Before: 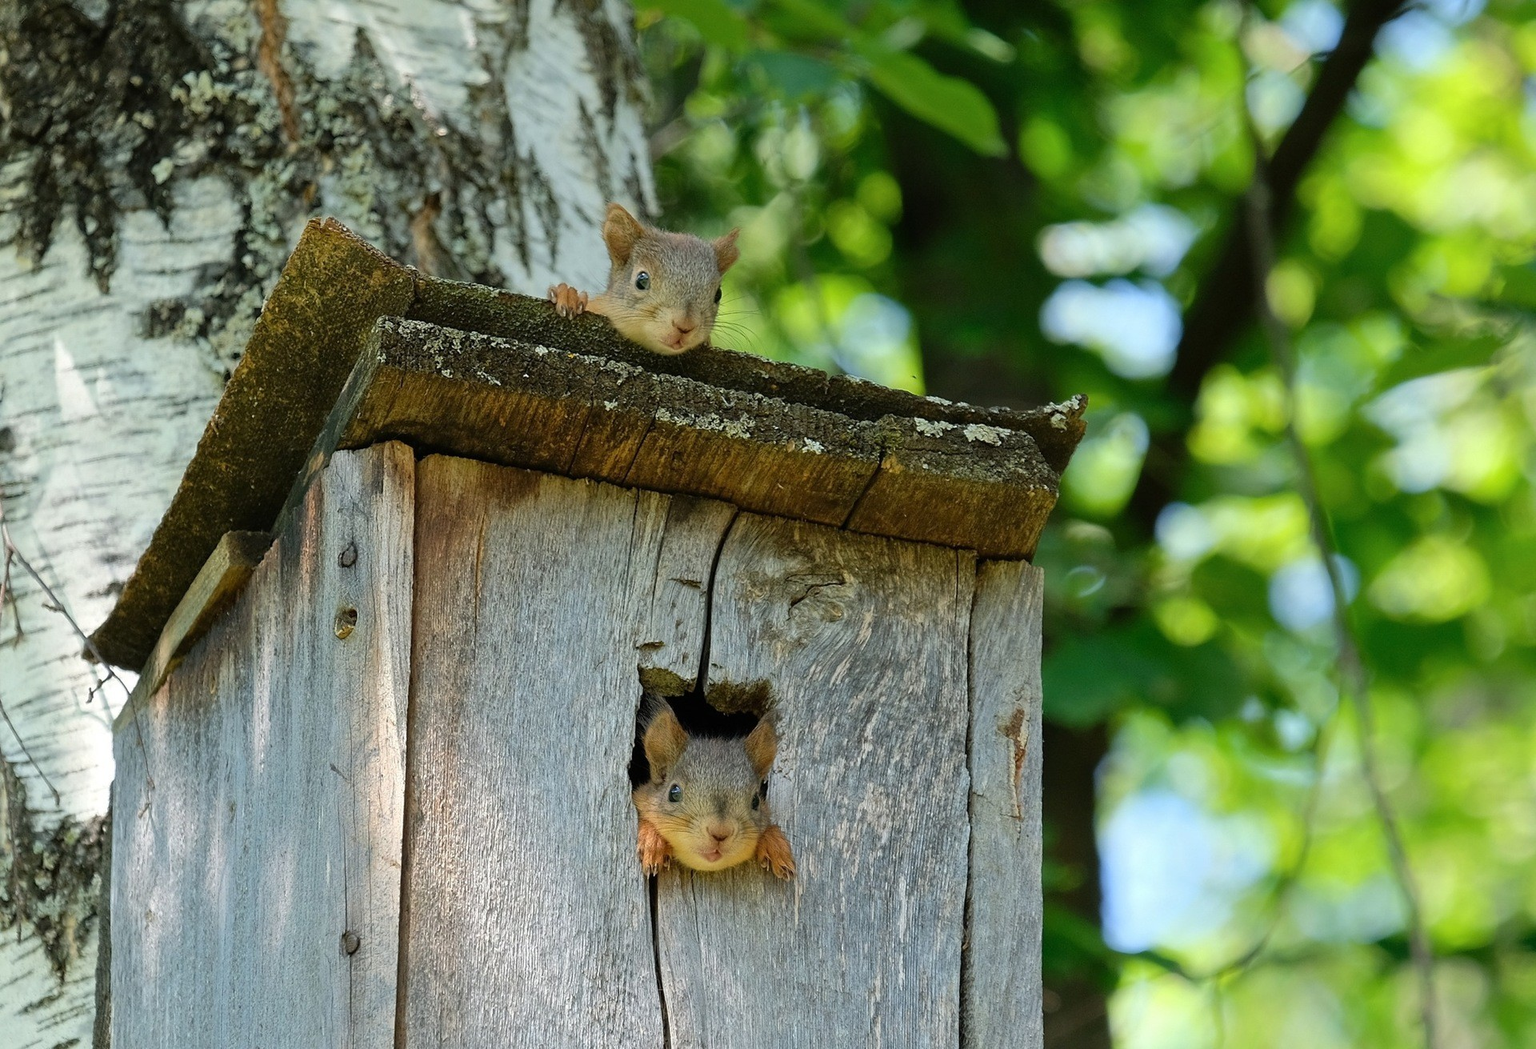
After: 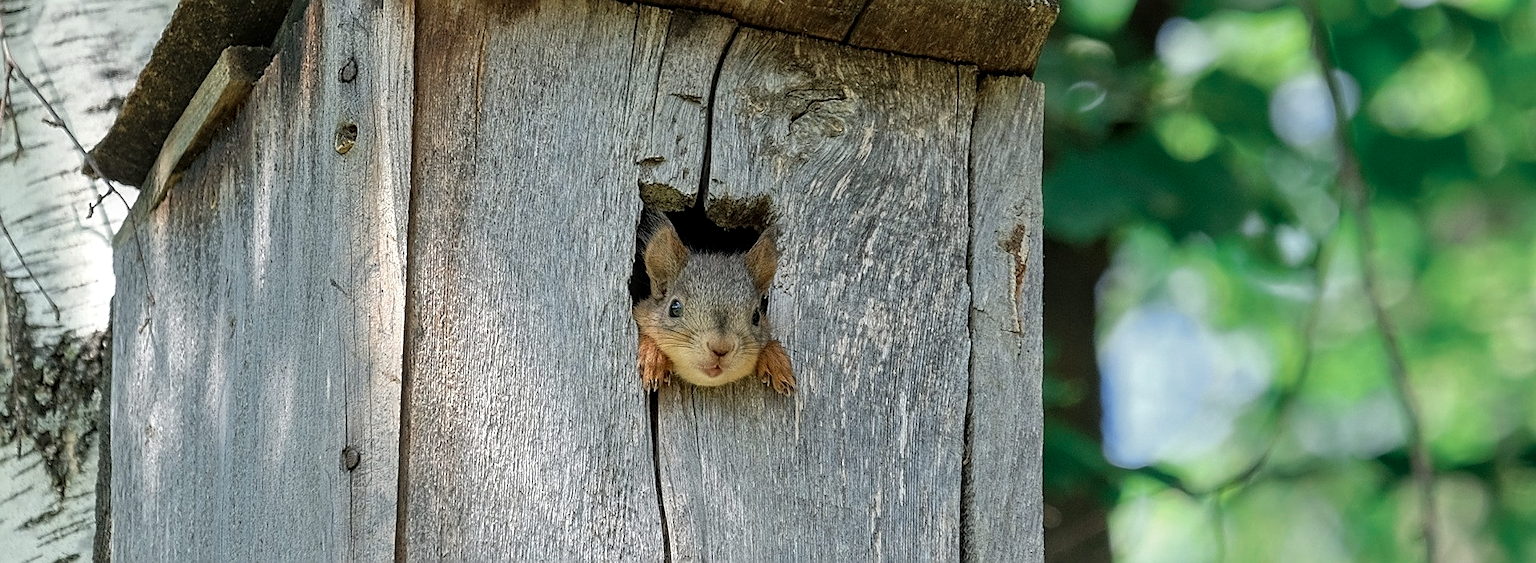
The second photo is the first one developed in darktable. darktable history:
color zones: curves: ch0 [(0, 0.5) (0.125, 0.4) (0.25, 0.5) (0.375, 0.4) (0.5, 0.4) (0.625, 0.35) (0.75, 0.35) (0.875, 0.5)]; ch1 [(0, 0.35) (0.125, 0.45) (0.25, 0.35) (0.375, 0.35) (0.5, 0.35) (0.625, 0.35) (0.75, 0.45) (0.875, 0.35)]; ch2 [(0, 0.6) (0.125, 0.5) (0.25, 0.5) (0.375, 0.6) (0.5, 0.6) (0.625, 0.5) (0.75, 0.5) (0.875, 0.5)]
crop and rotate: top 46.237%
sharpen: on, module defaults
local contrast: on, module defaults
